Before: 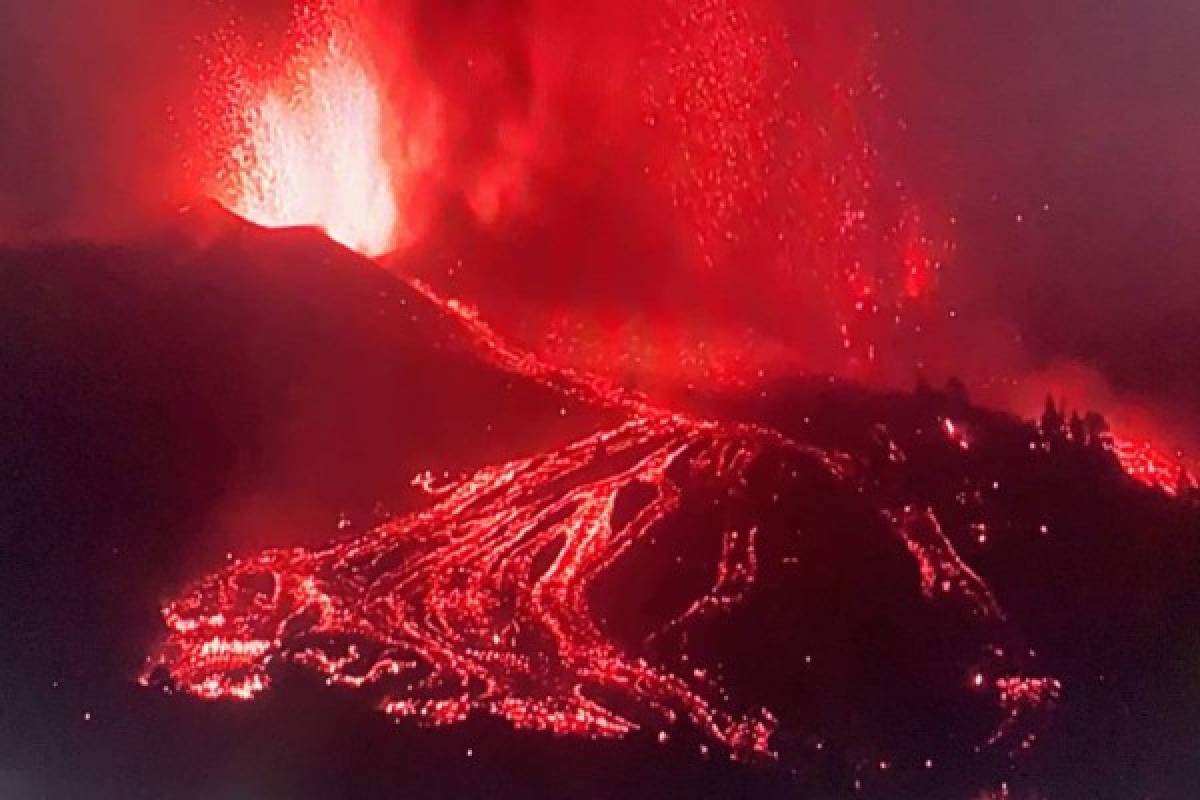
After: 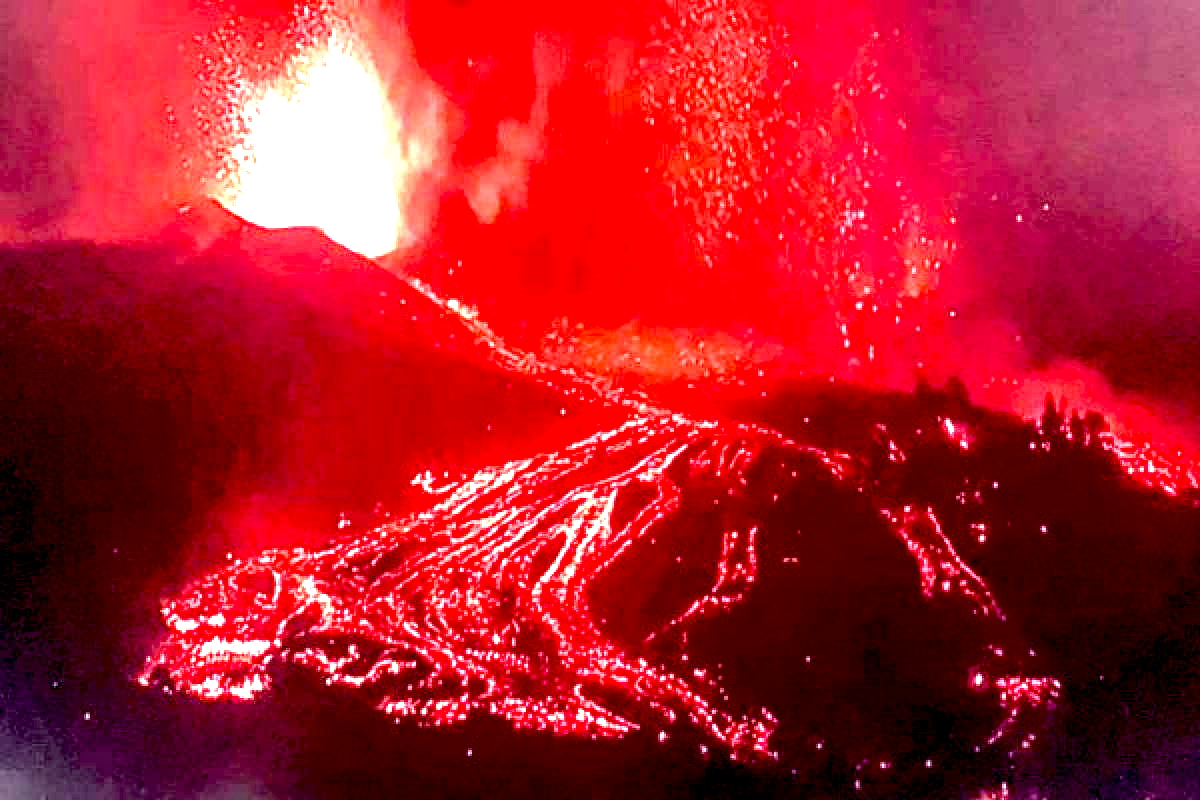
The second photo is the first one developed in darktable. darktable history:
local contrast: highlights 19%, detail 187%
exposure: black level correction 0.015, exposure 1.763 EV, compensate highlight preservation false
